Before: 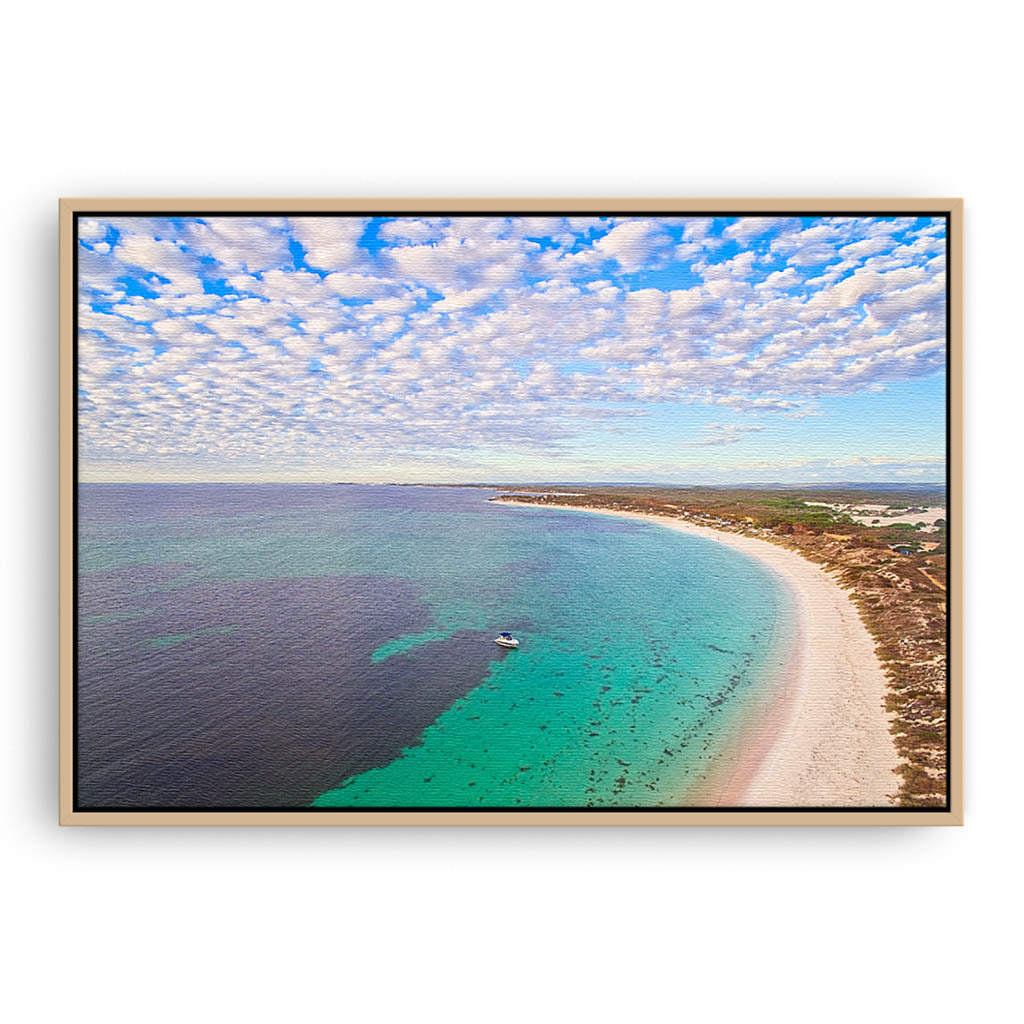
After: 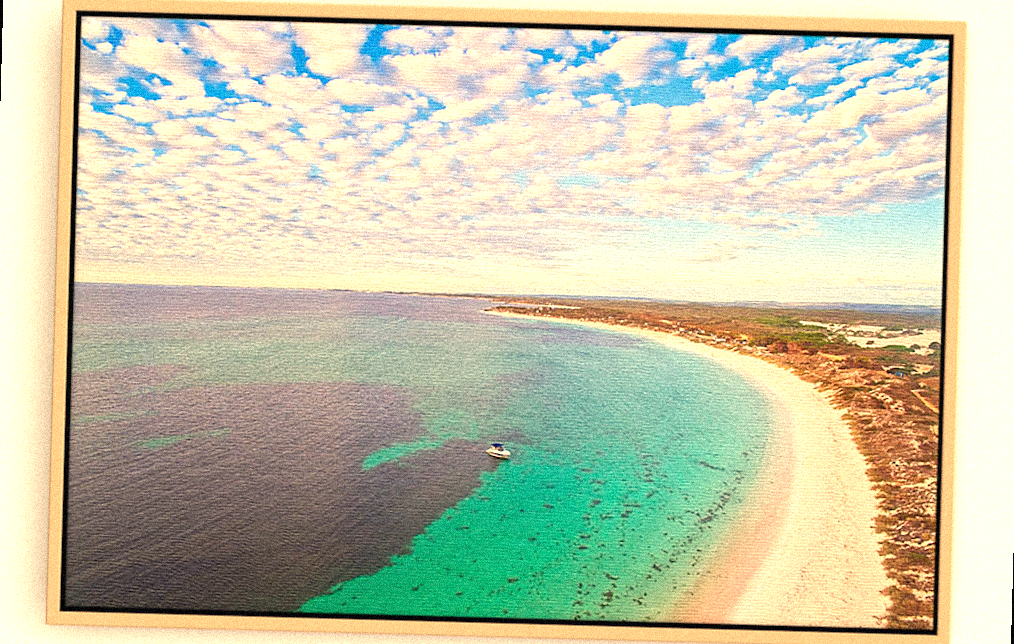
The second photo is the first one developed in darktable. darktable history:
grain: strength 35%, mid-tones bias 0%
rotate and perspective: rotation 1.57°, crop left 0.018, crop right 0.982, crop top 0.039, crop bottom 0.961
white balance: red 1.138, green 0.996, blue 0.812
crop: top 16.727%, bottom 16.727%
exposure: black level correction 0, exposure 0.5 EV, compensate highlight preservation false
